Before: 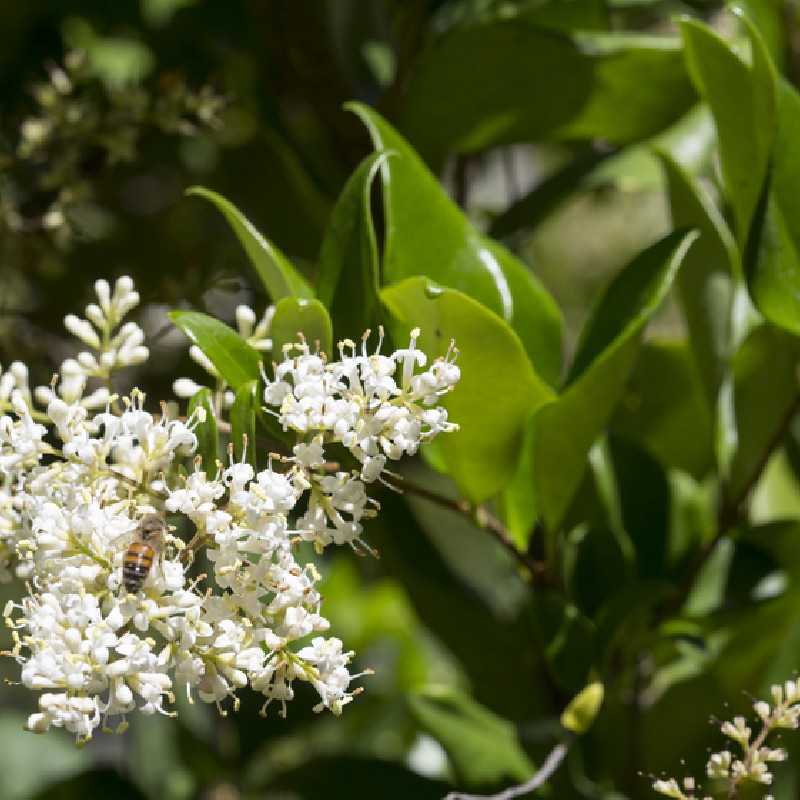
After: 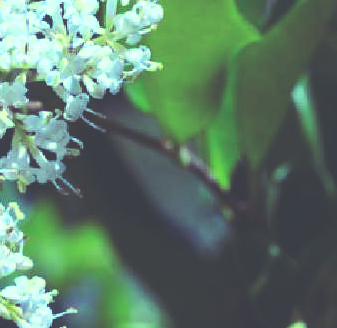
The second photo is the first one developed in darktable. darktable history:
contrast brightness saturation: contrast 0.24, brightness 0.26, saturation 0.39
rgb curve: curves: ch0 [(0, 0.186) (0.314, 0.284) (0.576, 0.466) (0.805, 0.691) (0.936, 0.886)]; ch1 [(0, 0.186) (0.314, 0.284) (0.581, 0.534) (0.771, 0.746) (0.936, 0.958)]; ch2 [(0, 0.216) (0.275, 0.39) (1, 1)], mode RGB, independent channels, compensate middle gray true, preserve colors none
crop: left 37.221%, top 45.169%, right 20.63%, bottom 13.777%
